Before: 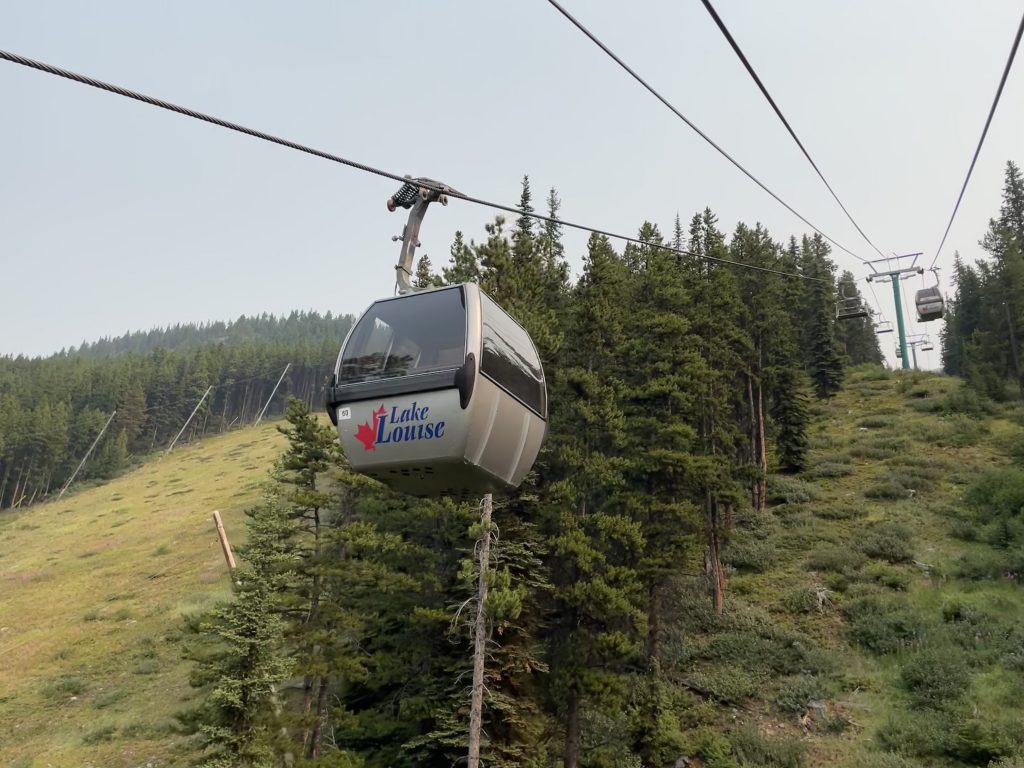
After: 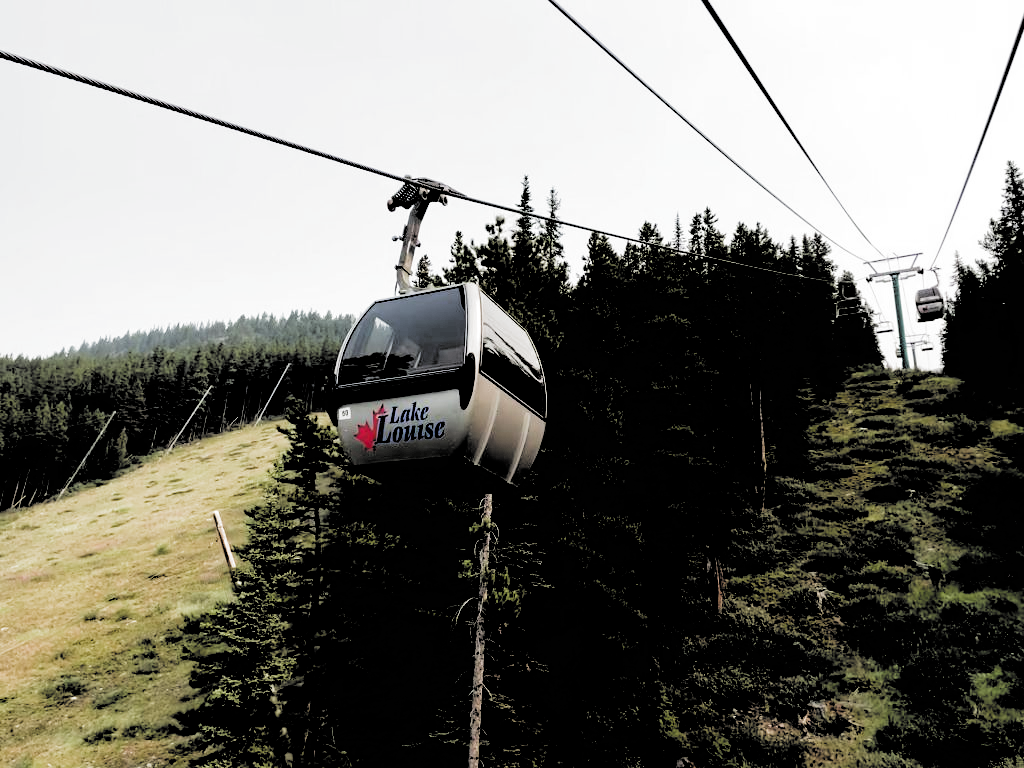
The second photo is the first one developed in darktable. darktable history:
contrast brightness saturation: contrast 0.041, saturation 0.156
filmic rgb: black relative exposure -1.04 EV, white relative exposure 2.09 EV, hardness 1.49, contrast 2.25, add noise in highlights 0, color science v3 (2019), use custom middle-gray values true, contrast in highlights soft
